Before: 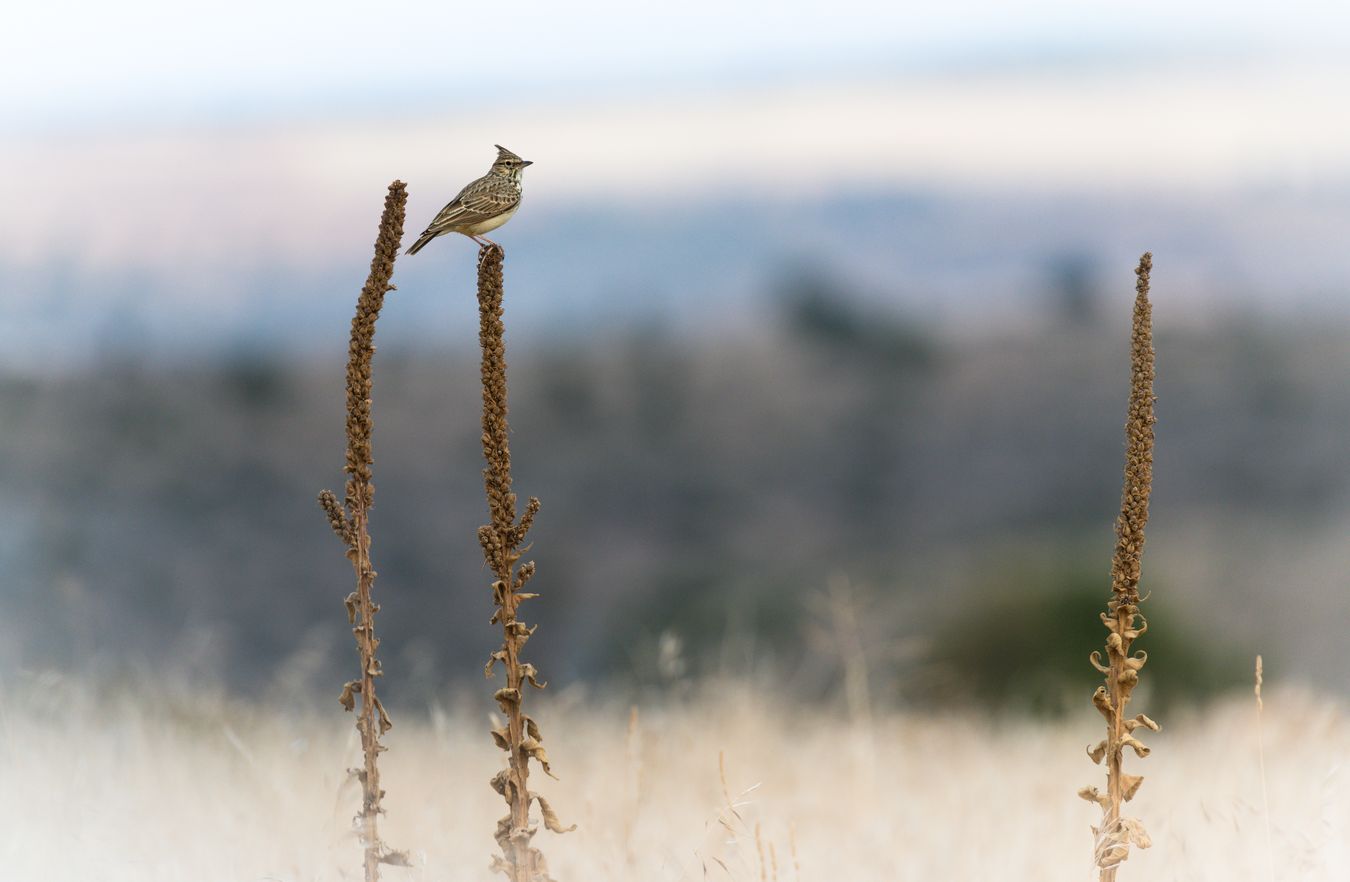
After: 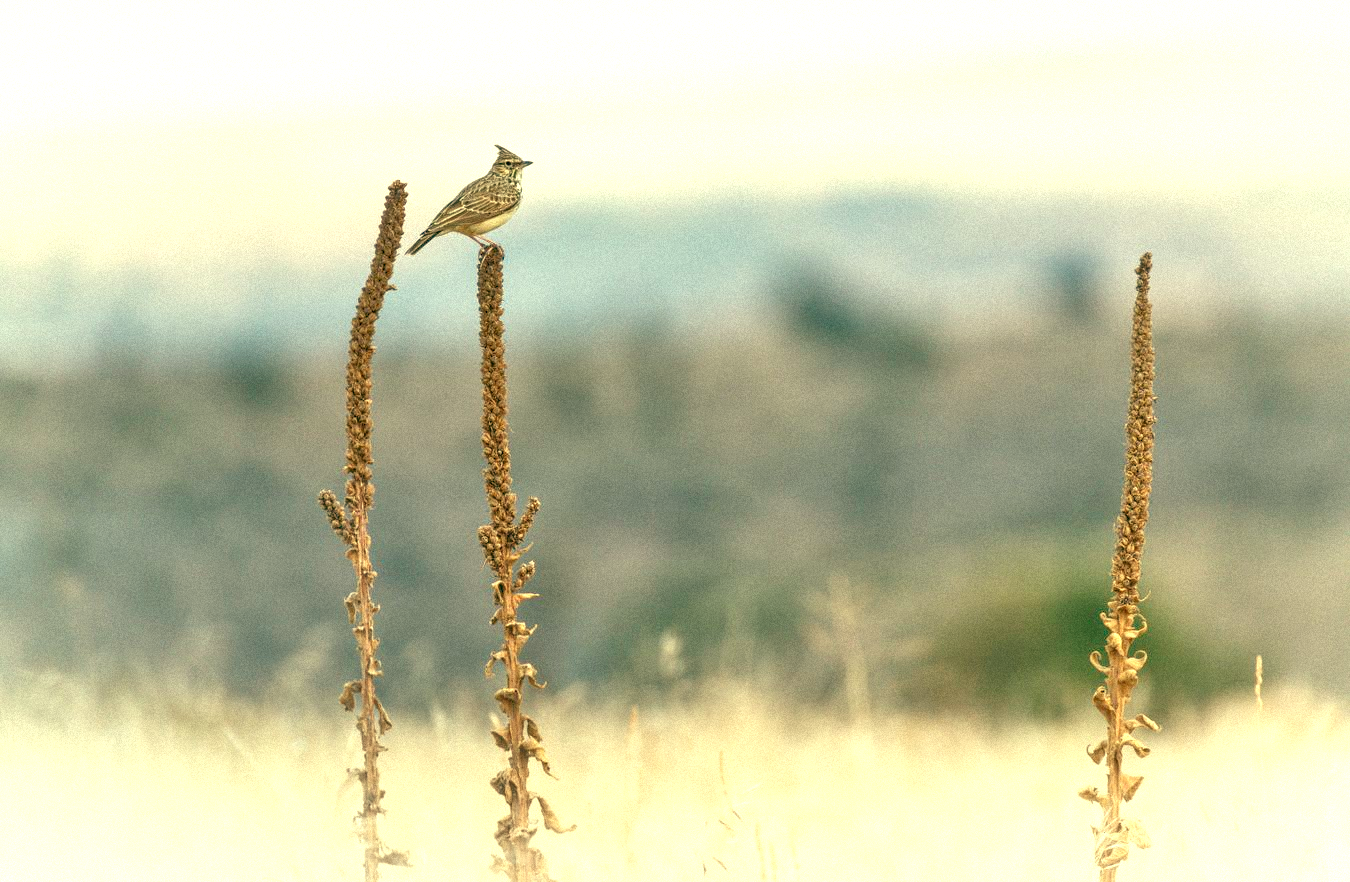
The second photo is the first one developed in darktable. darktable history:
tone equalizer: -7 EV 0.15 EV, -6 EV 0.6 EV, -5 EV 1.15 EV, -4 EV 1.33 EV, -3 EV 1.15 EV, -2 EV 0.6 EV, -1 EV 0.15 EV, mask exposure compensation -0.5 EV
exposure: black level correction 0, exposure 0.7 EV, compensate exposure bias true, compensate highlight preservation false
grain: mid-tones bias 0%
local contrast: on, module defaults
color balance: mode lift, gamma, gain (sRGB), lift [1, 0.69, 1, 1], gamma [1, 1.482, 1, 1], gain [1, 1, 1, 0.802]
